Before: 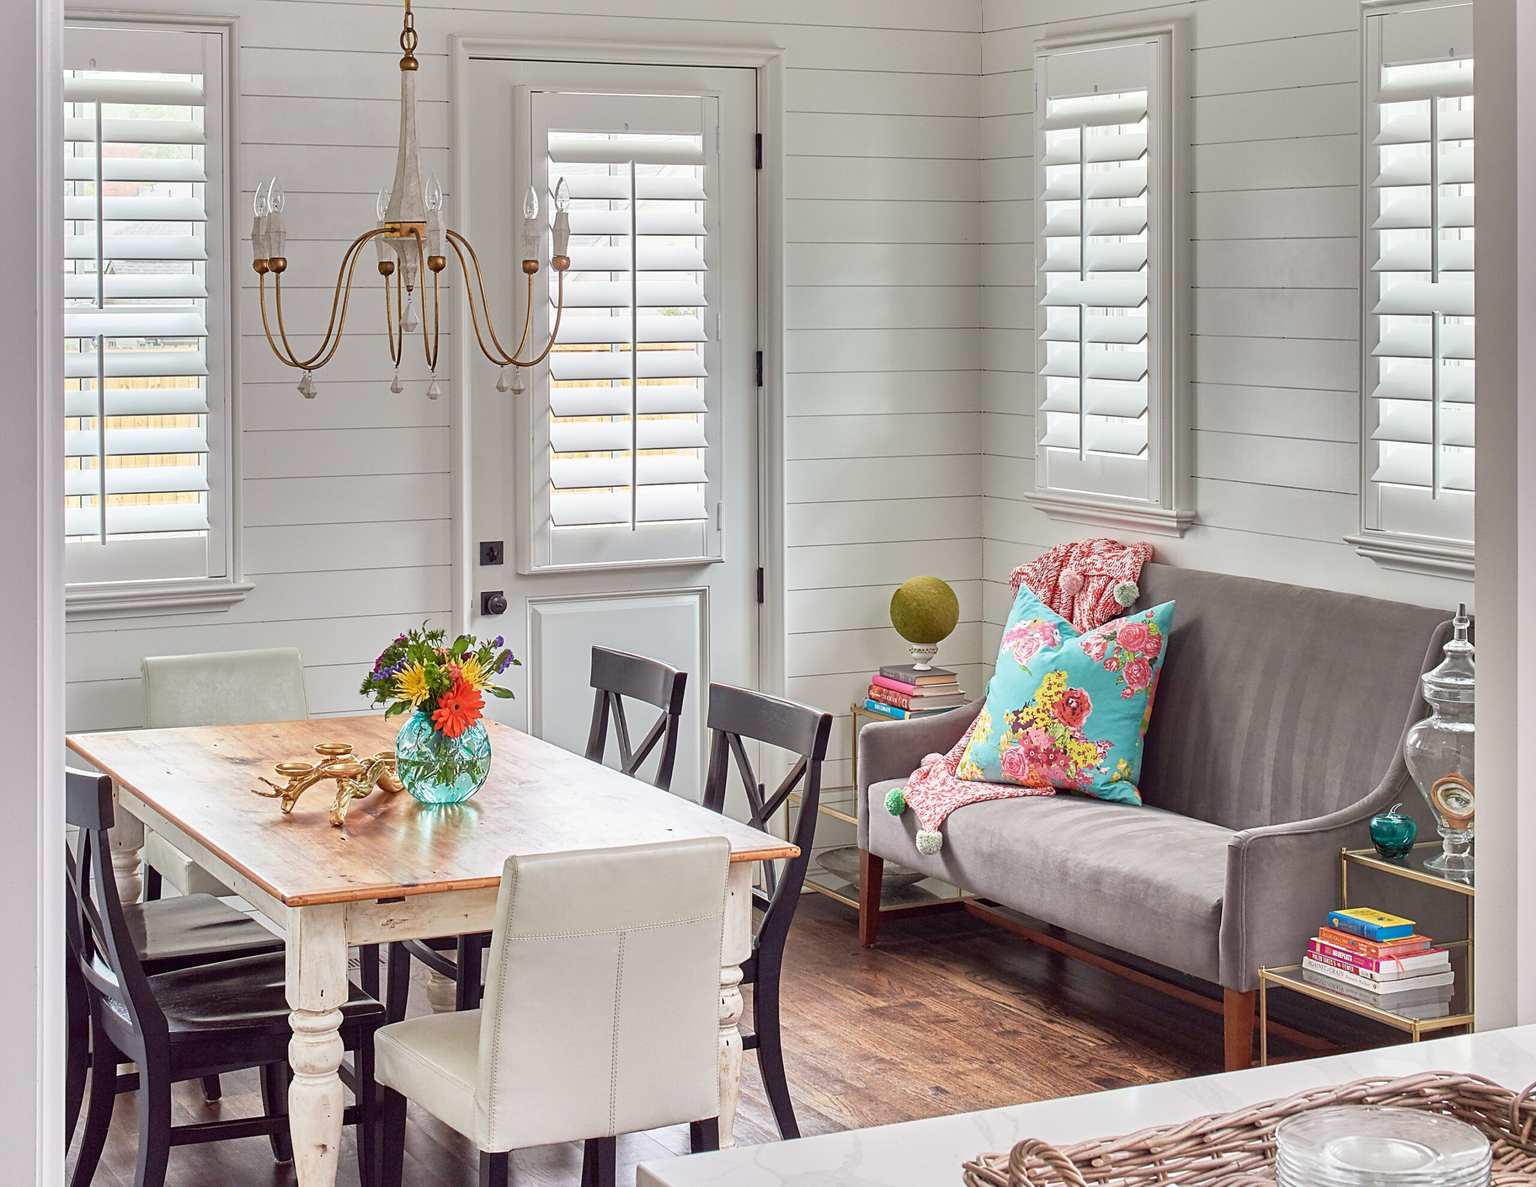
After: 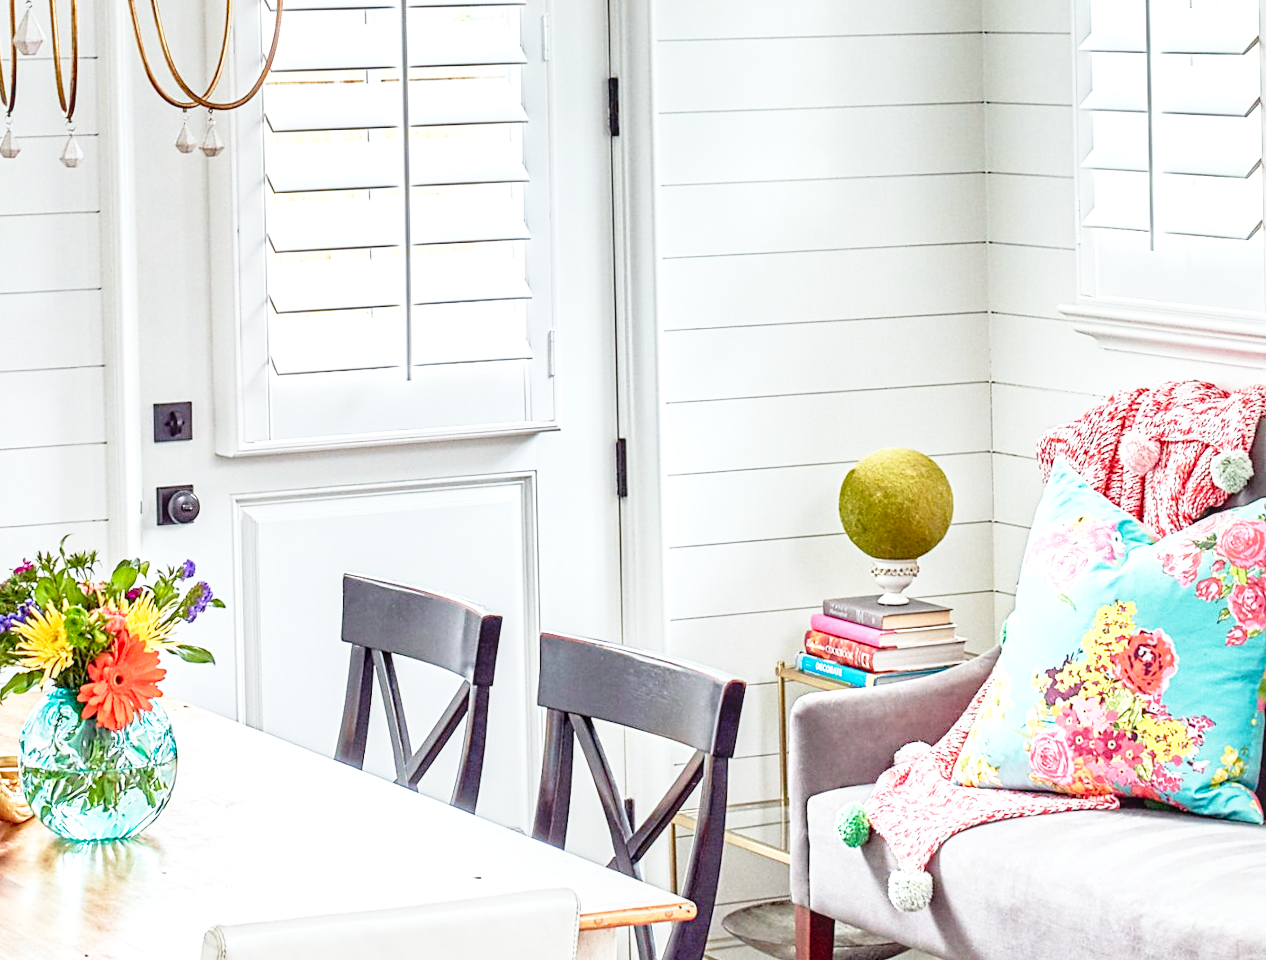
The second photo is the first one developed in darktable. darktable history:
crop: left 25%, top 25%, right 25%, bottom 25%
base curve: curves: ch0 [(0, 0) (0.012, 0.01) (0.073, 0.168) (0.31, 0.711) (0.645, 0.957) (1, 1)], preserve colors none
exposure: exposure 0.127 EV, compensate highlight preservation false
rotate and perspective: rotation -1°, crop left 0.011, crop right 0.989, crop top 0.025, crop bottom 0.975
color calibration: output R [1.003, 0.027, -0.041, 0], output G [-0.018, 1.043, -0.038, 0], output B [0.071, -0.086, 1.017, 0], illuminant as shot in camera, x 0.359, y 0.362, temperature 4570.54 K
local contrast: on, module defaults
